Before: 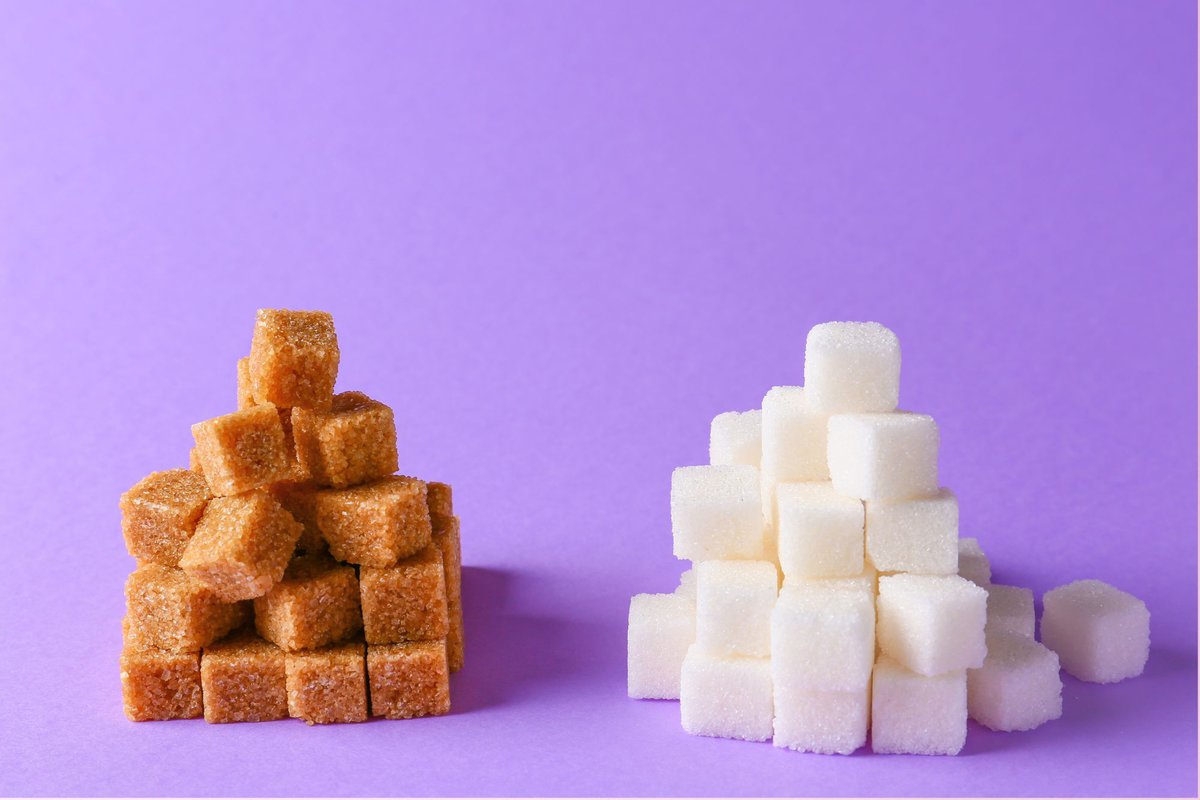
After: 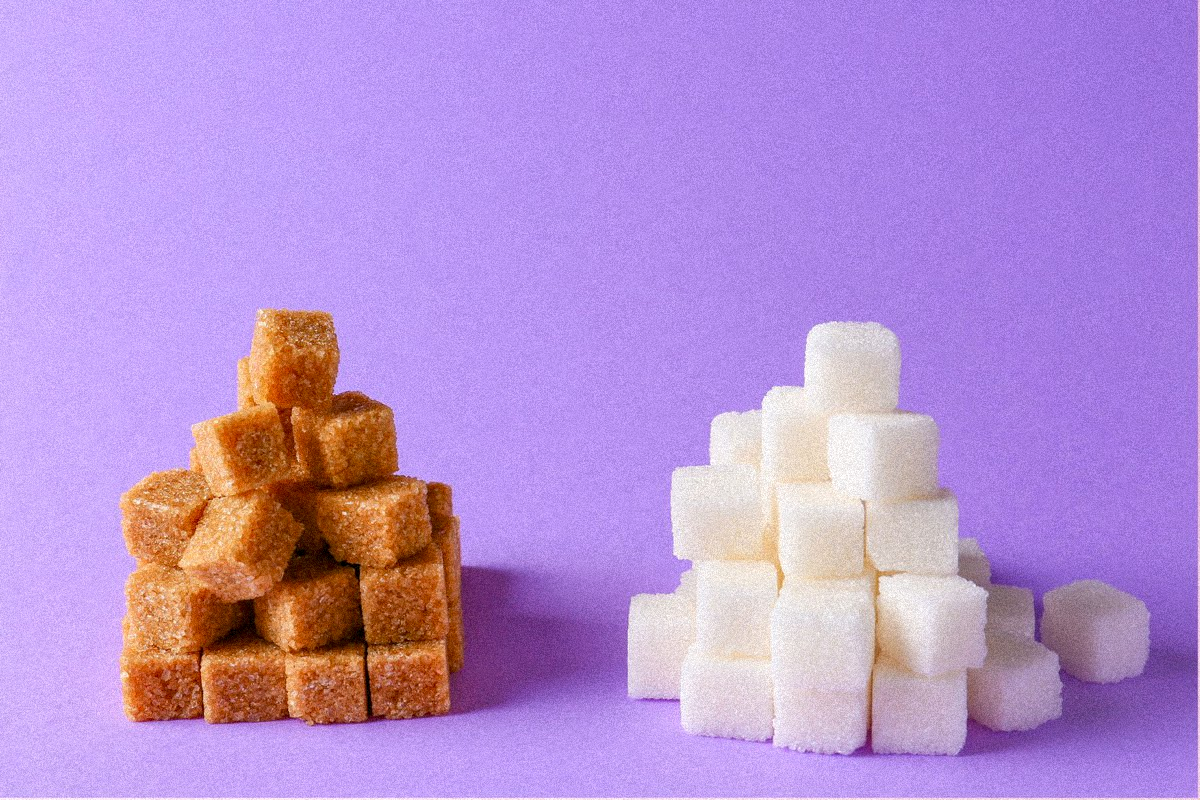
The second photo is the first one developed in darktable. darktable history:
grain: coarseness 9.38 ISO, strength 34.99%, mid-tones bias 0%
exposure: black level correction 0.004, exposure 0.014 EV, compensate highlight preservation false
